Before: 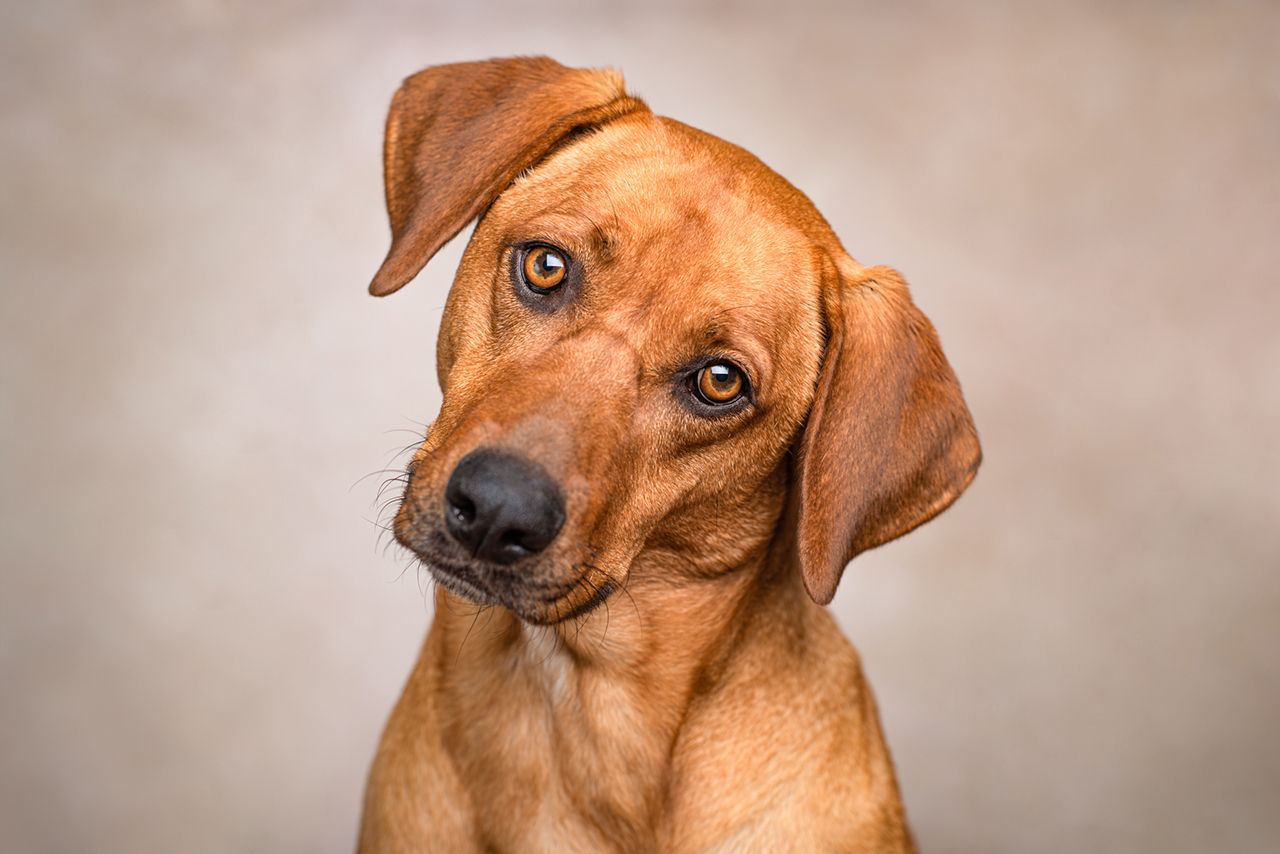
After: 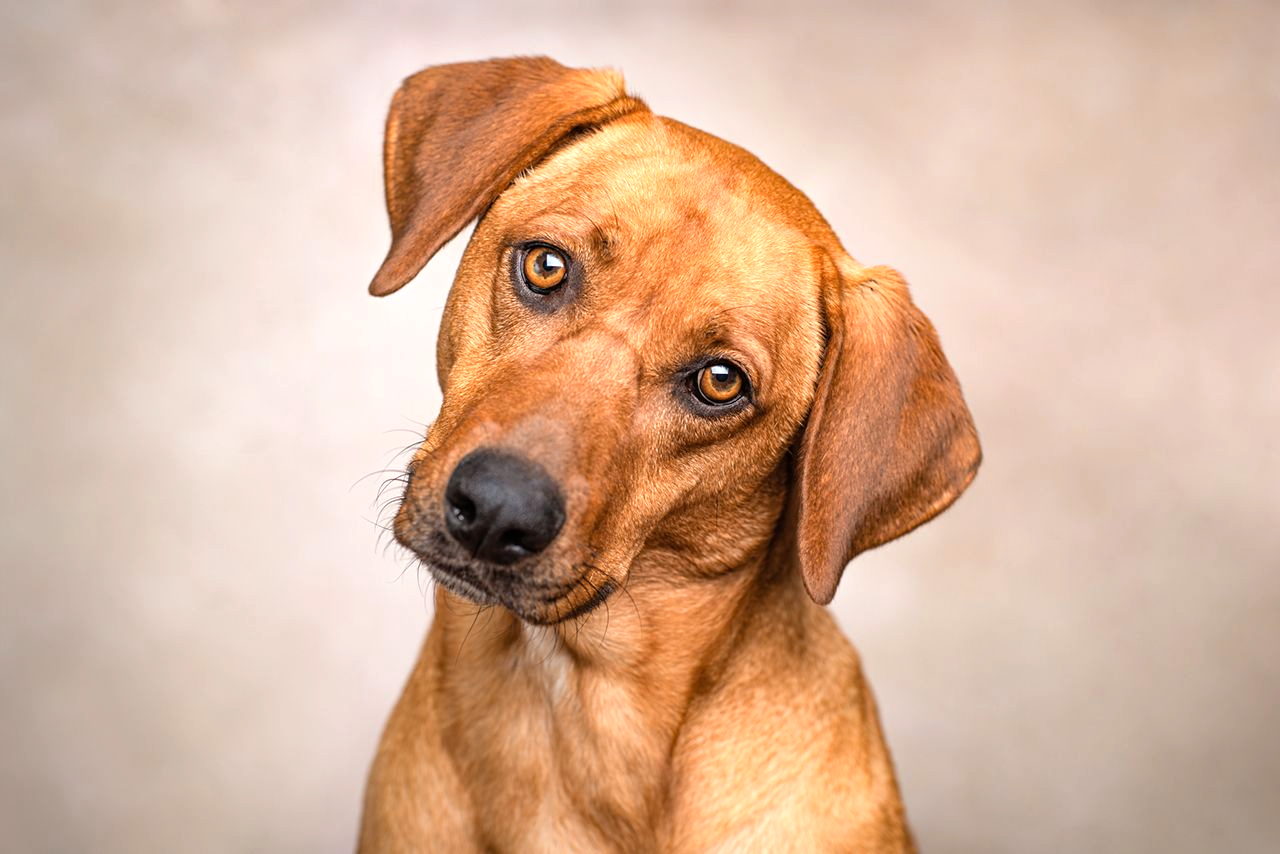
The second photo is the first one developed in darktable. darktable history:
tone equalizer: -8 EV -0.407 EV, -7 EV -0.362 EV, -6 EV -0.355 EV, -5 EV -0.229 EV, -3 EV 0.204 EV, -2 EV 0.35 EV, -1 EV 0.384 EV, +0 EV 0.447 EV
